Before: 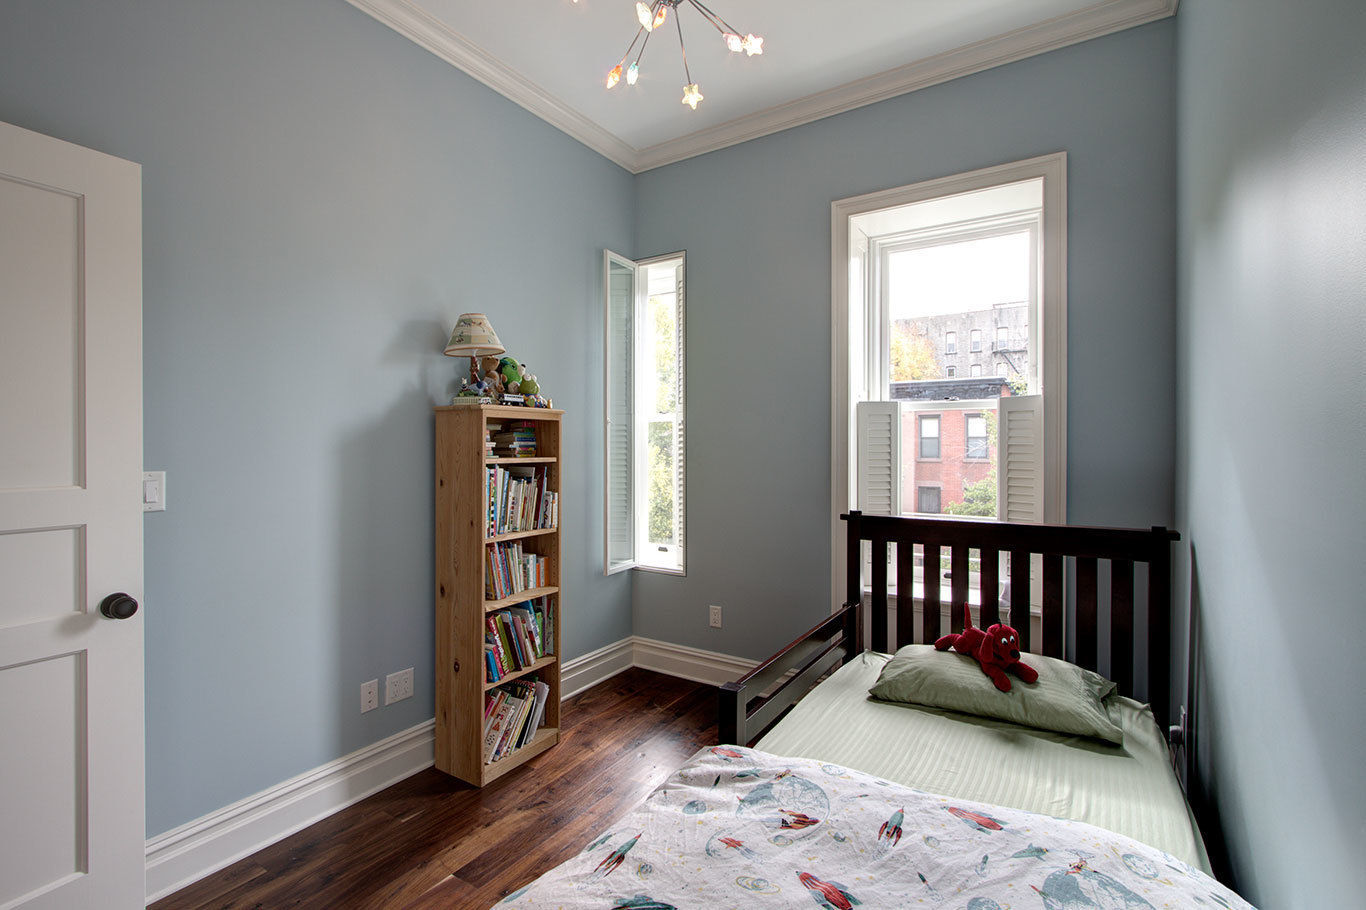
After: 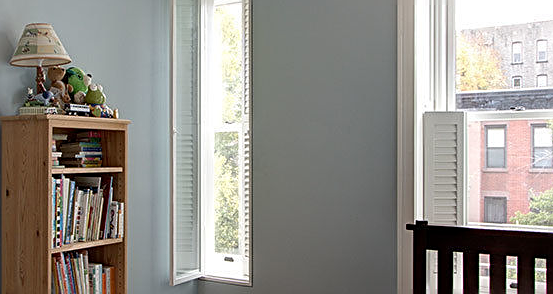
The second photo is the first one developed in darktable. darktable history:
crop: left 31.788%, top 31.961%, right 27.717%, bottom 35.706%
sharpen: on, module defaults
